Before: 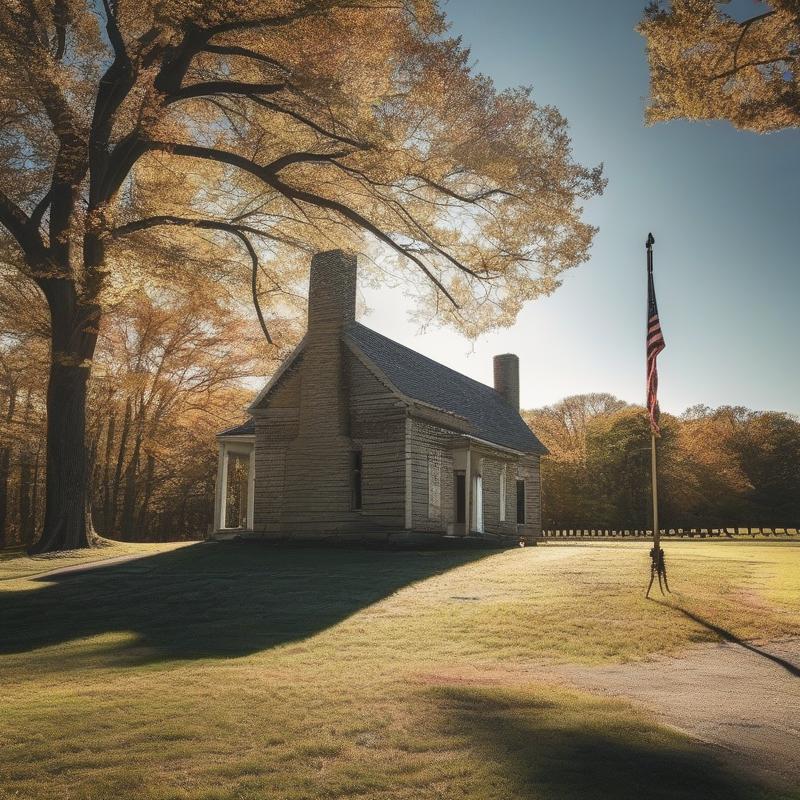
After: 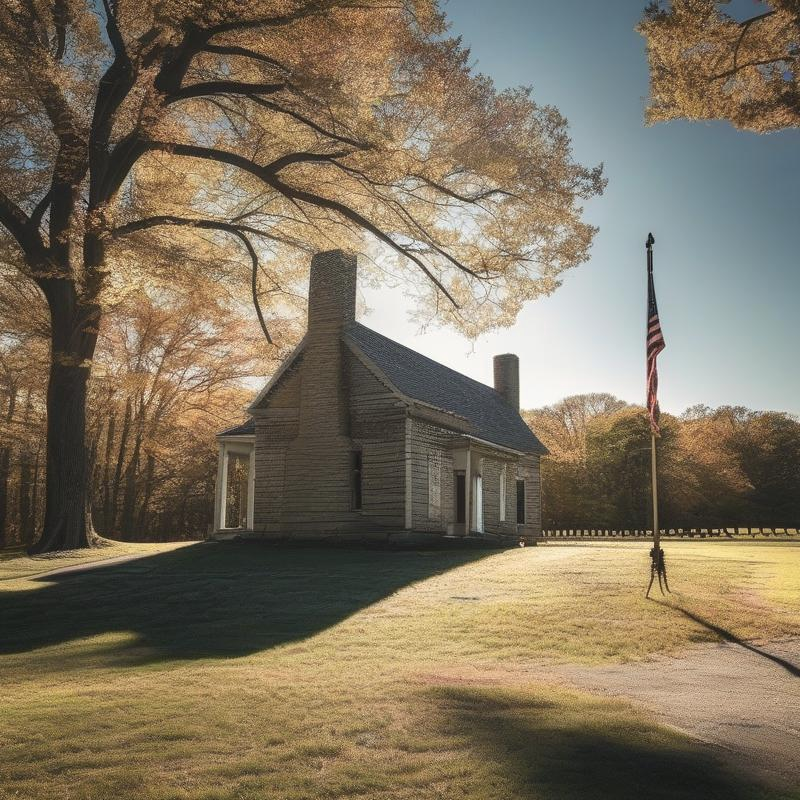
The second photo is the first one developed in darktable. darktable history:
color zones: curves: ch0 [(0, 0.558) (0.143, 0.559) (0.286, 0.529) (0.429, 0.505) (0.571, 0.5) (0.714, 0.5) (0.857, 0.5) (1, 0.558)]; ch1 [(0, 0.469) (0.01, 0.469) (0.12, 0.446) (0.248, 0.469) (0.5, 0.5) (0.748, 0.5) (0.99, 0.469) (1, 0.469)]
